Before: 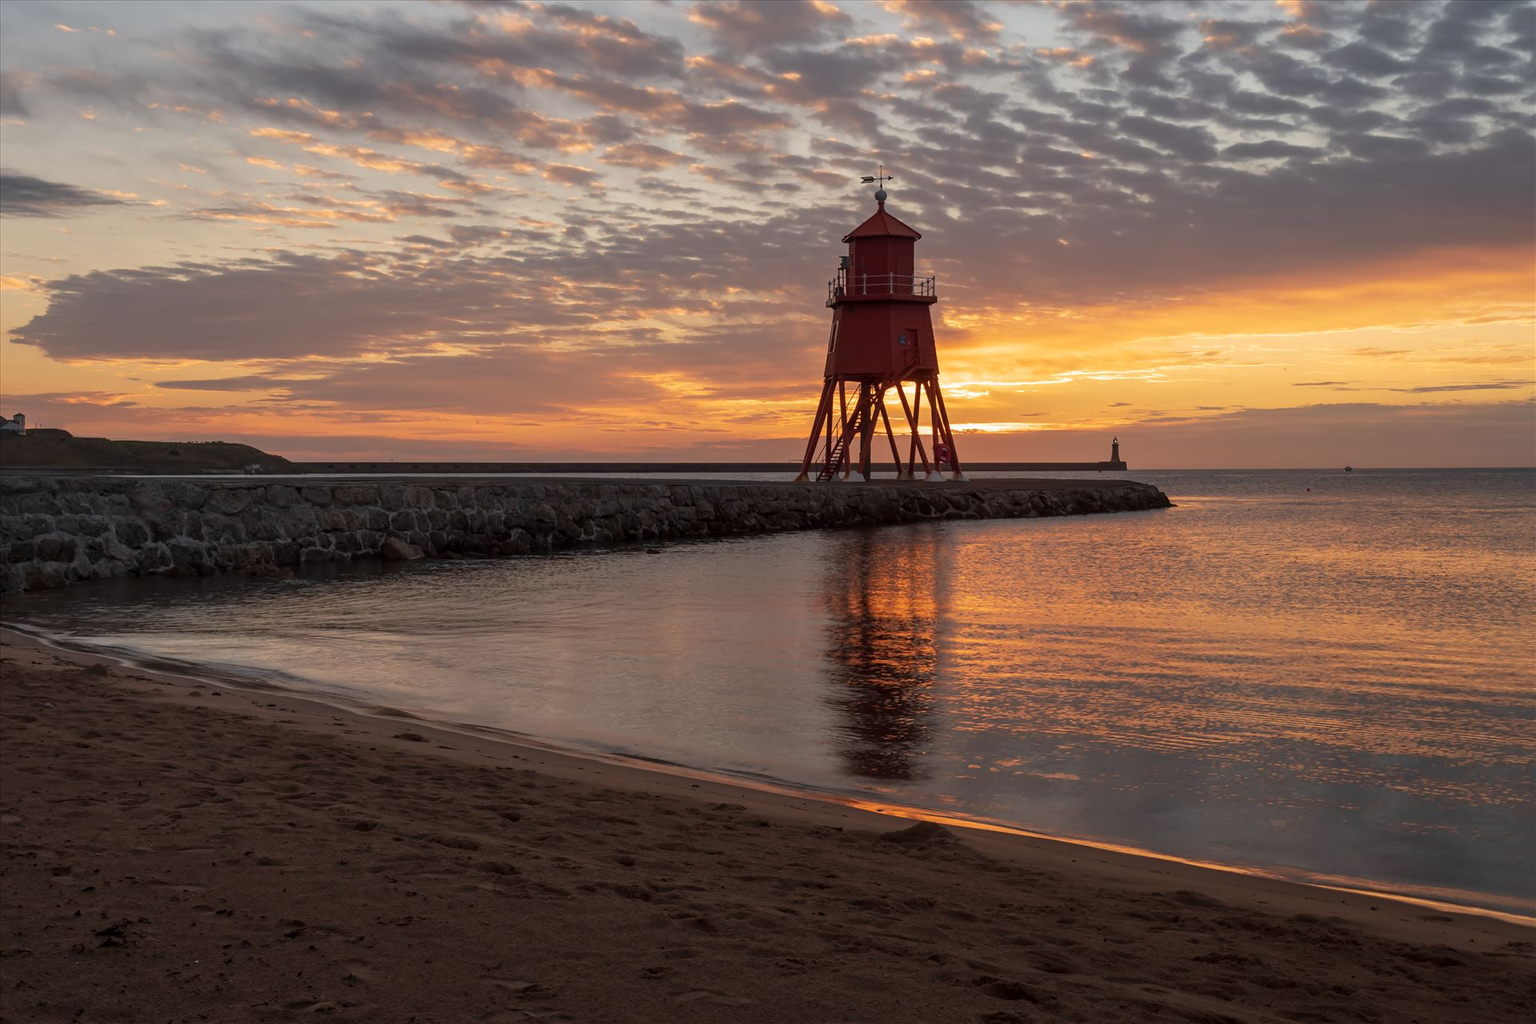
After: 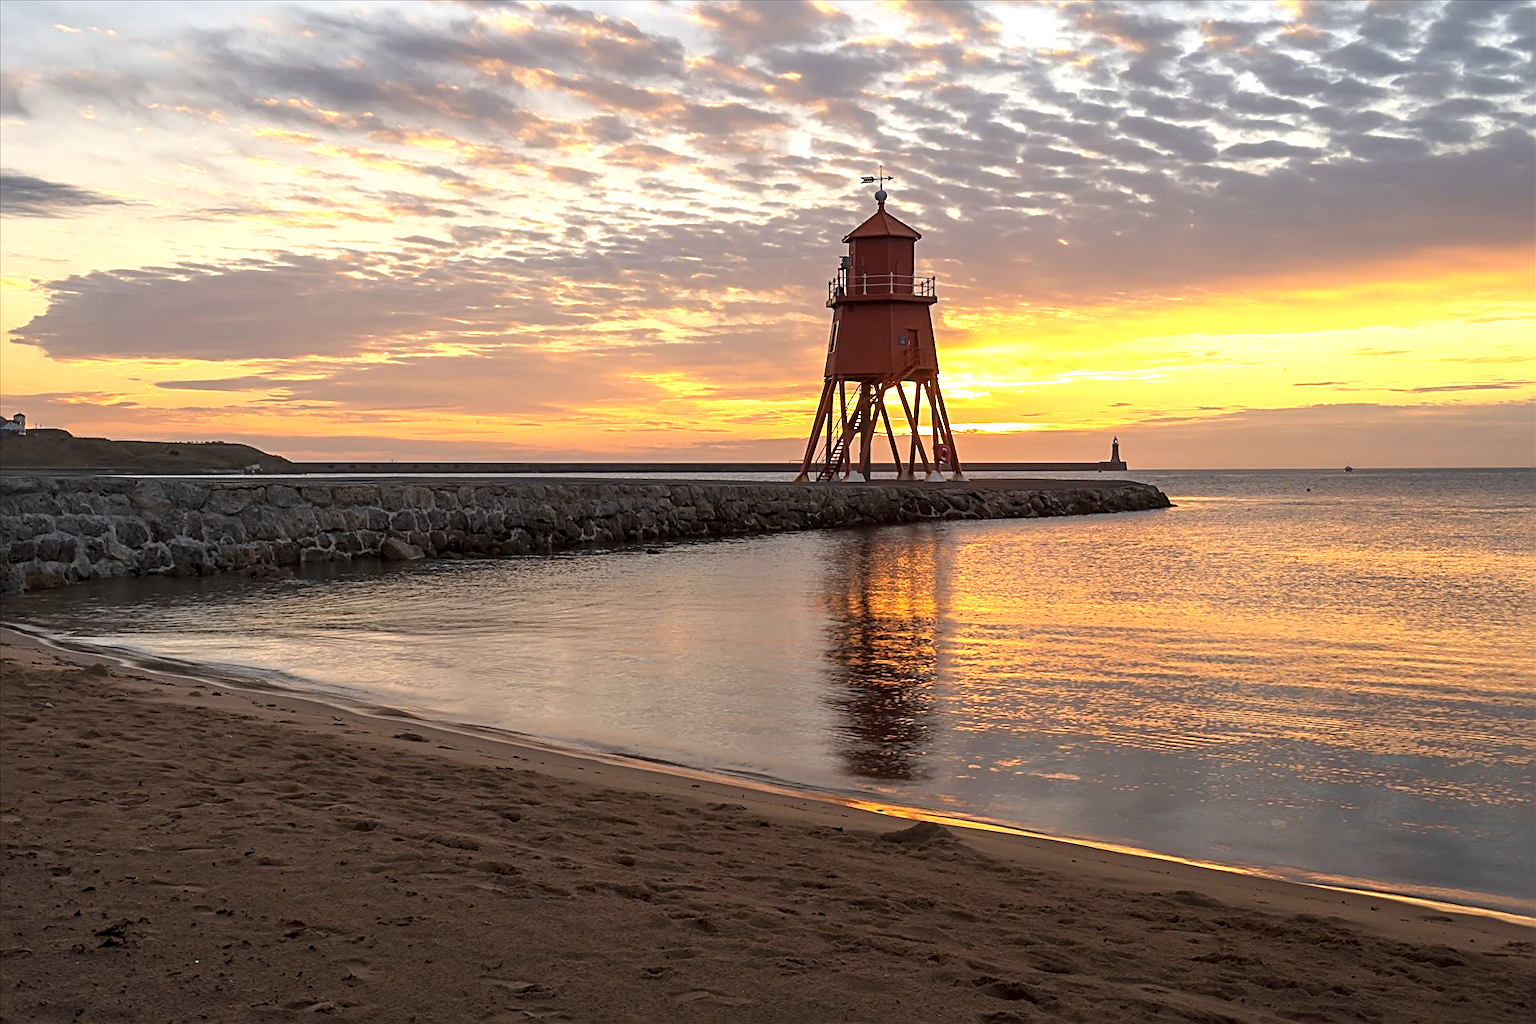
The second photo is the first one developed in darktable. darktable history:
sharpen: radius 2.543, amount 0.636
exposure: exposure 1.061 EV, compensate highlight preservation false
color contrast: green-magenta contrast 0.8, blue-yellow contrast 1.1, unbound 0
